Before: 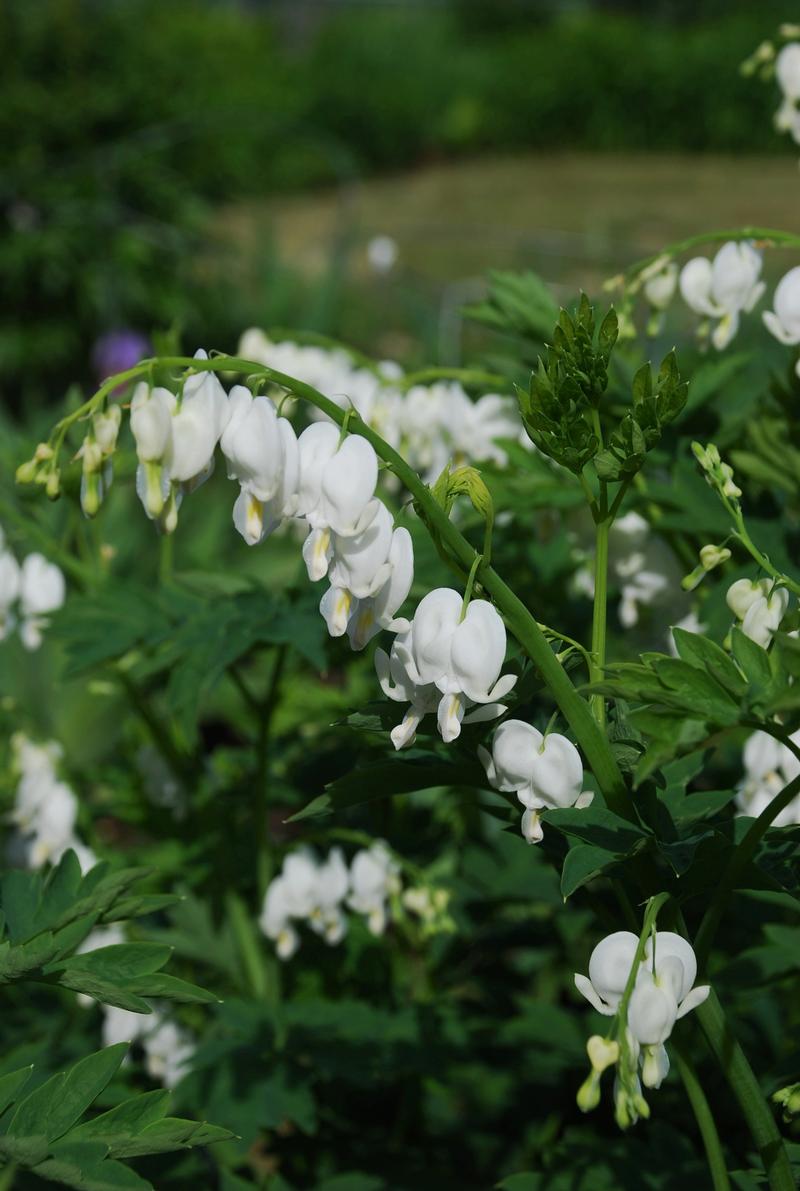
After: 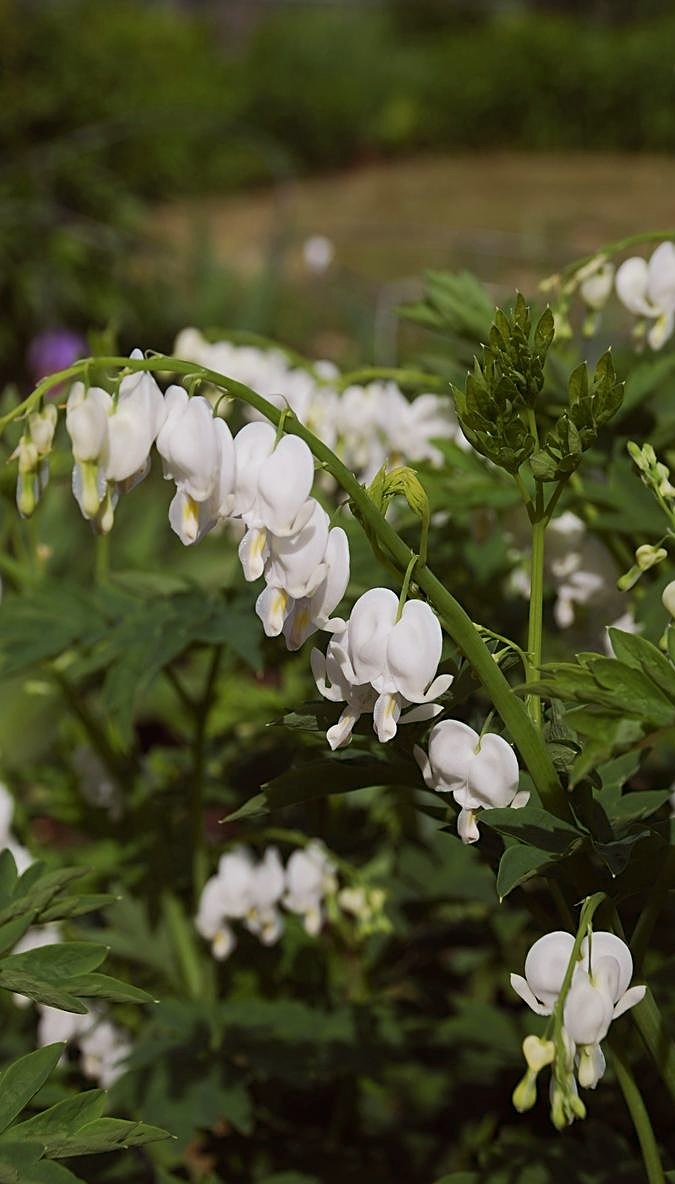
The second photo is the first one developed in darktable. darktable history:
crop: left 8.026%, right 7.374%
sharpen: on, module defaults
rgb levels: mode RGB, independent channels, levels [[0, 0.474, 1], [0, 0.5, 1], [0, 0.5, 1]]
